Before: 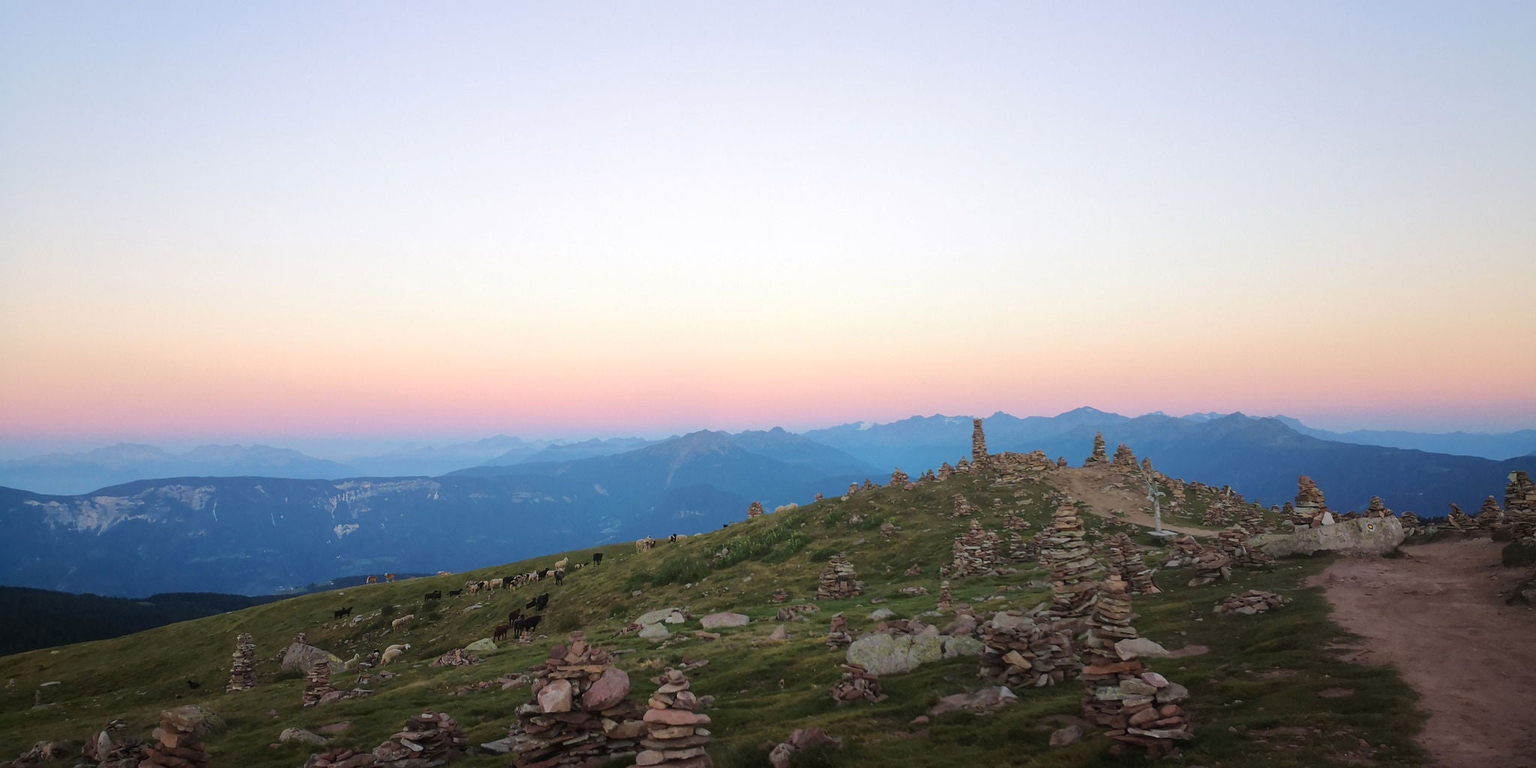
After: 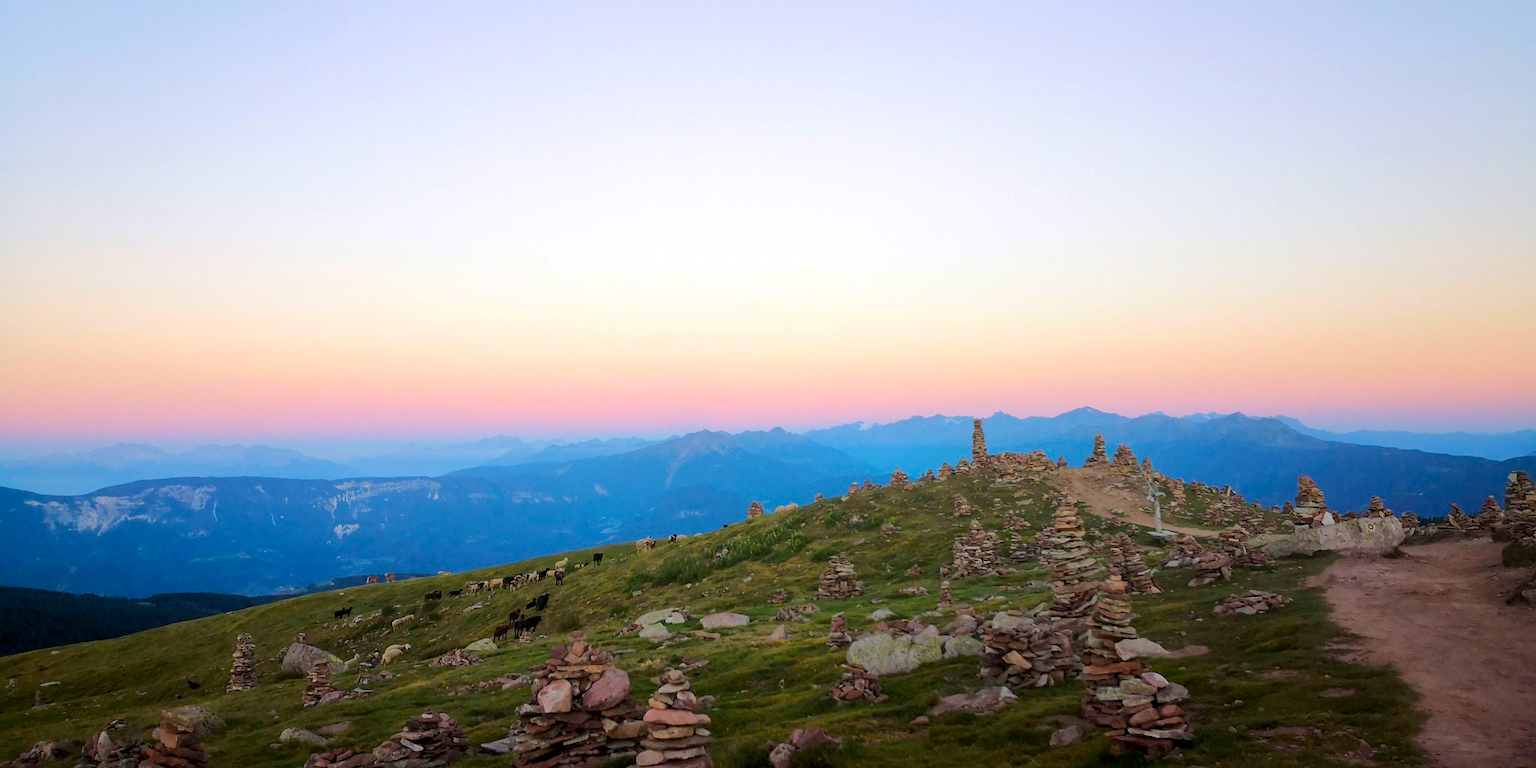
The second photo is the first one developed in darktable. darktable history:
color balance rgb: perceptual saturation grading › global saturation 25%, perceptual brilliance grading › mid-tones 10%, perceptual brilliance grading › shadows 15%, global vibrance 20%
exposure: black level correction 0.005, exposure 0.014 EV, compensate highlight preservation false
